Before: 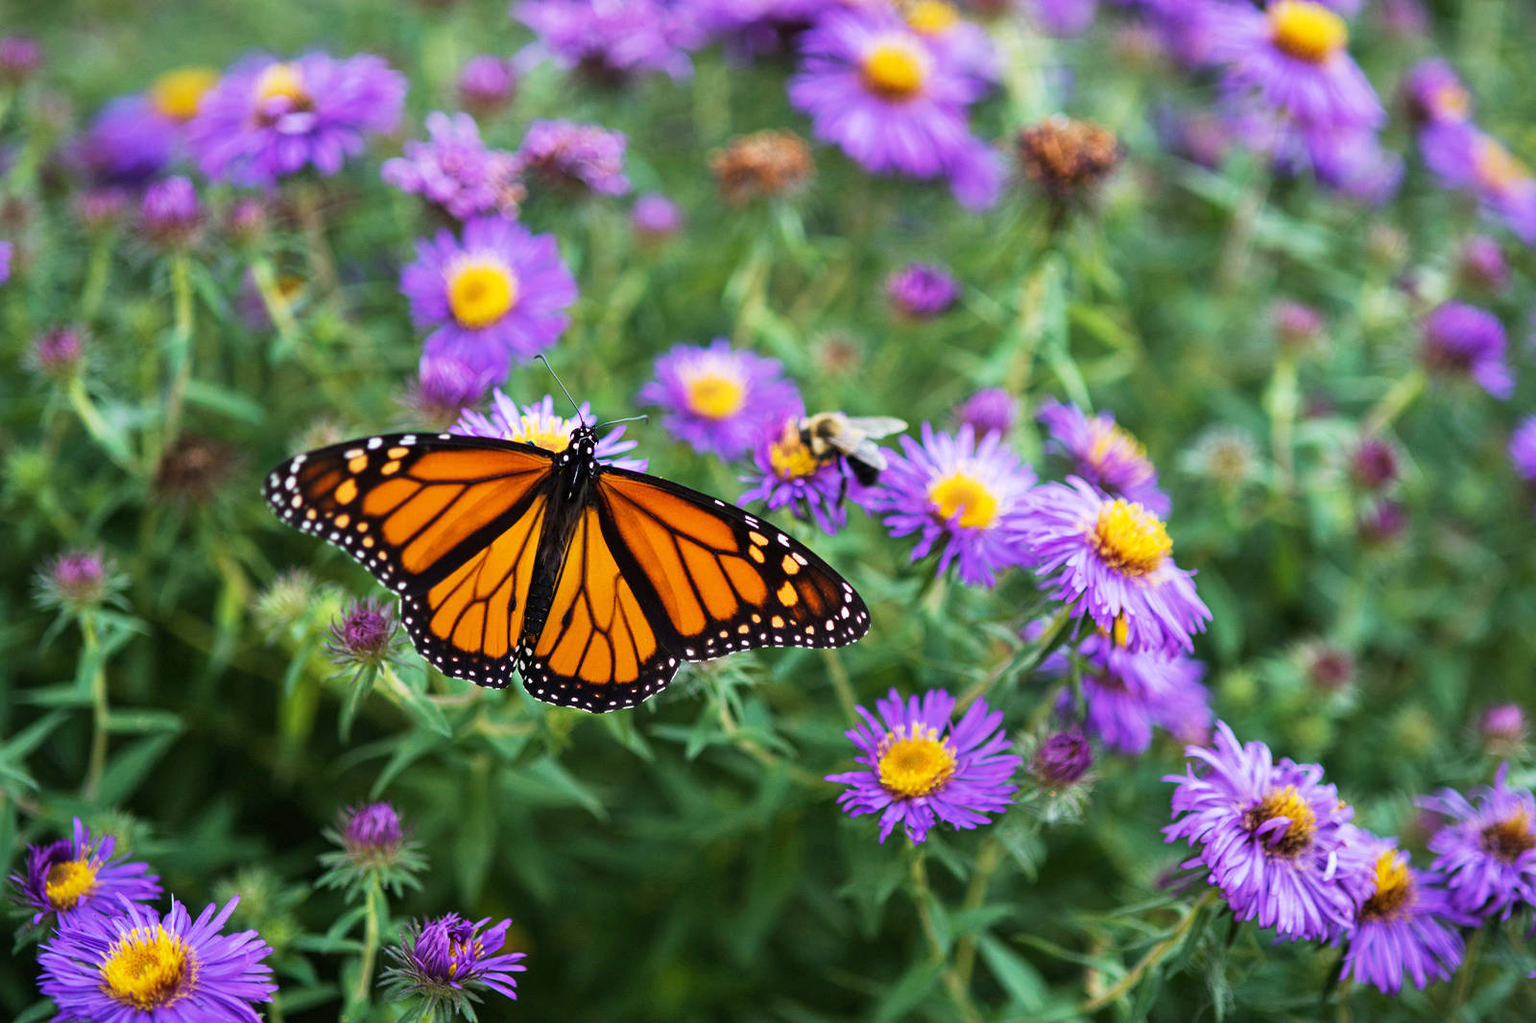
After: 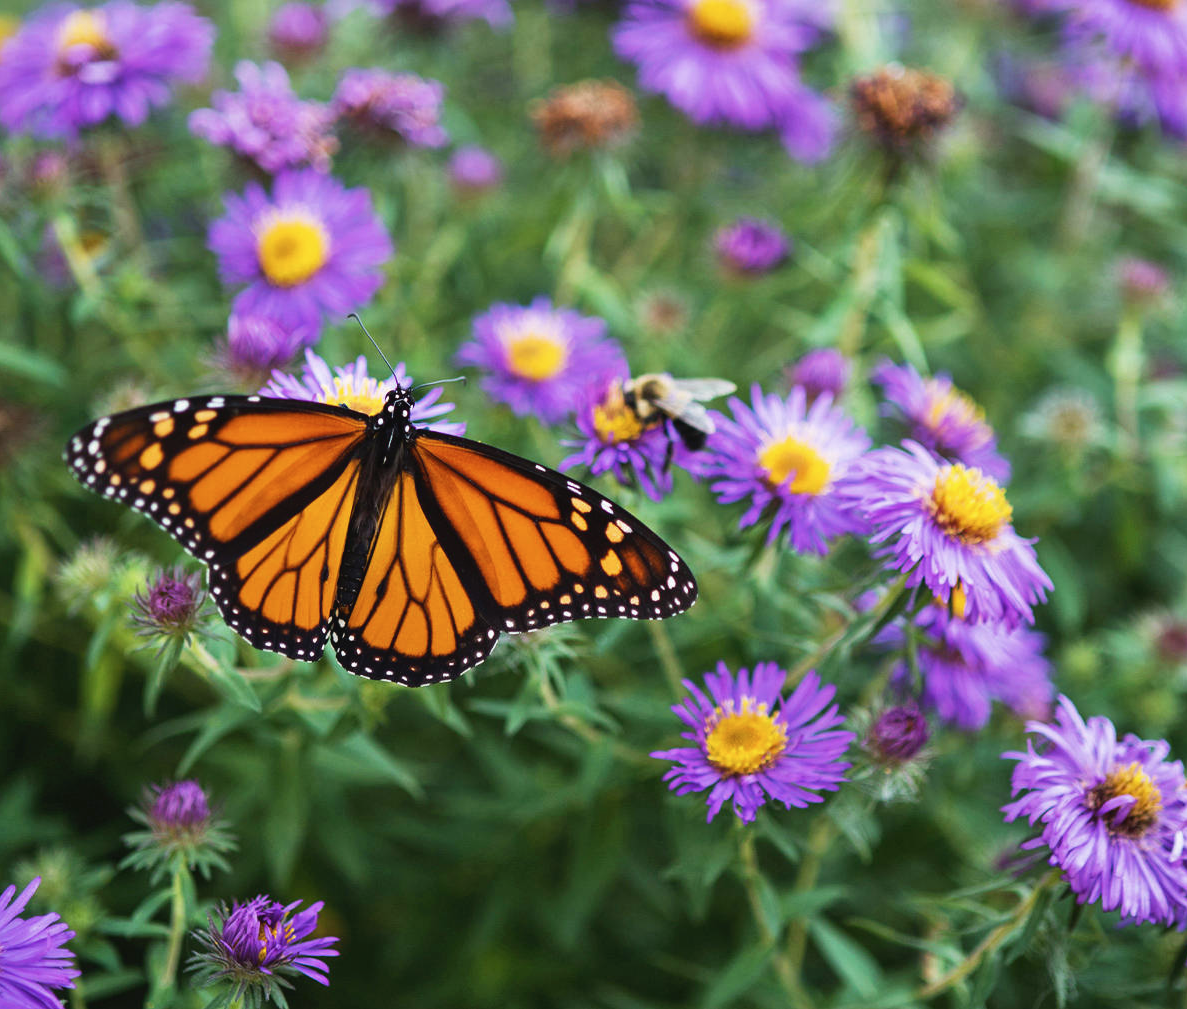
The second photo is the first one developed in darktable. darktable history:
exposure: exposure 0.127 EV, compensate exposure bias true, compensate highlight preservation false
contrast brightness saturation: contrast -0.077, brightness -0.042, saturation -0.111
crop and rotate: left 13.179%, top 5.269%, right 12.599%
